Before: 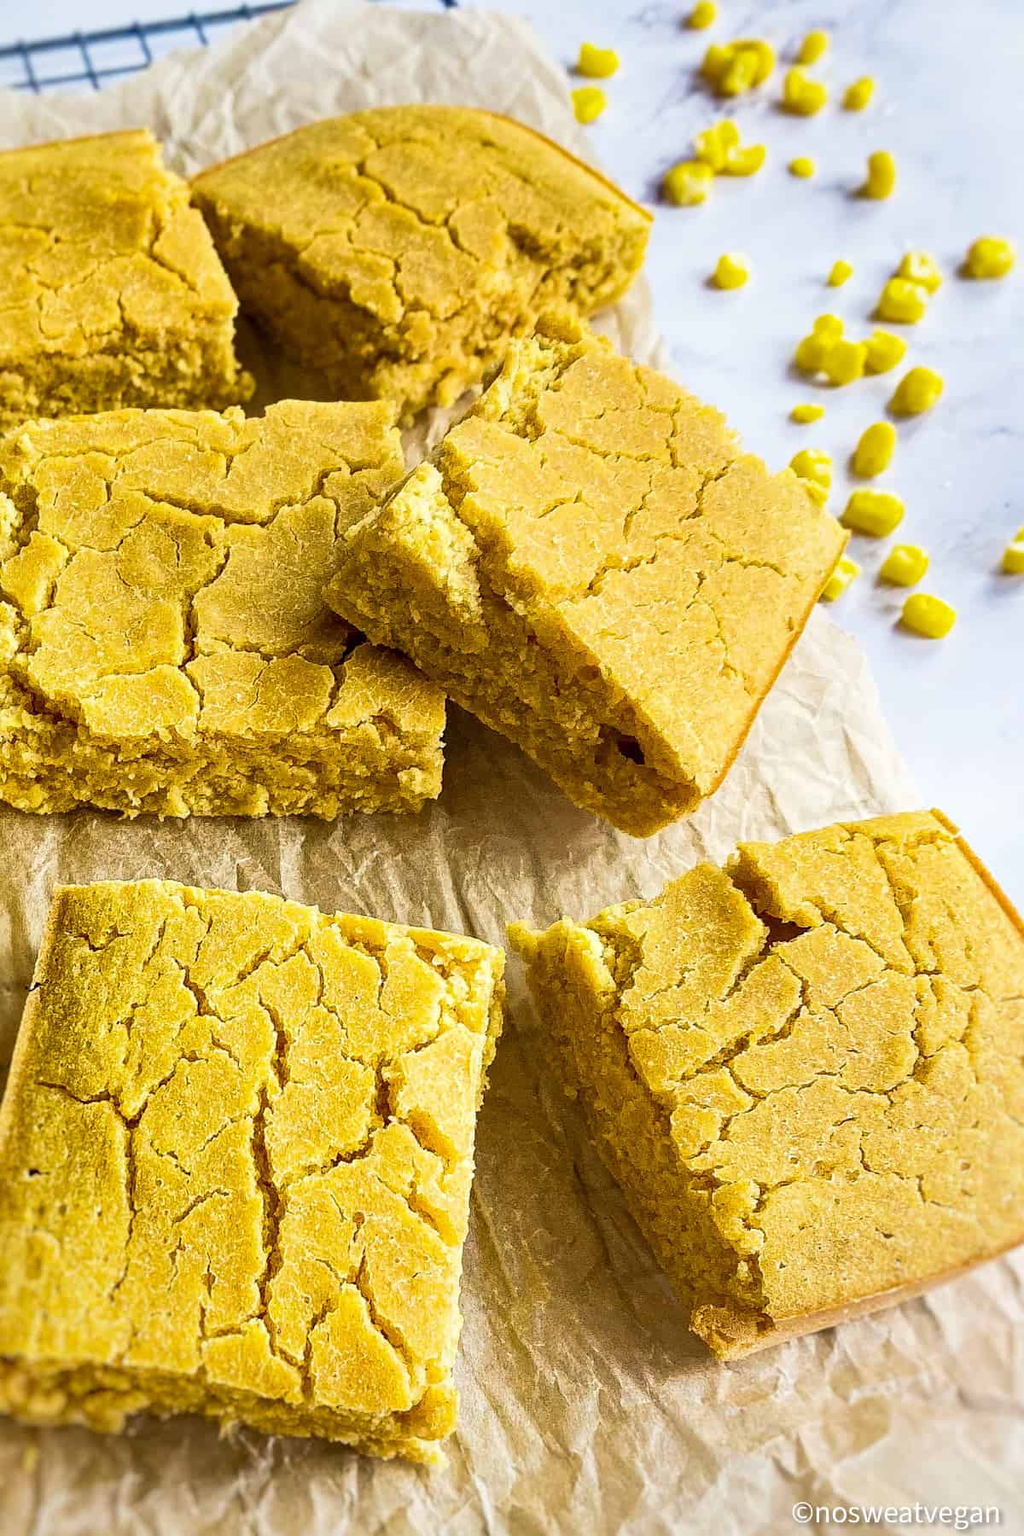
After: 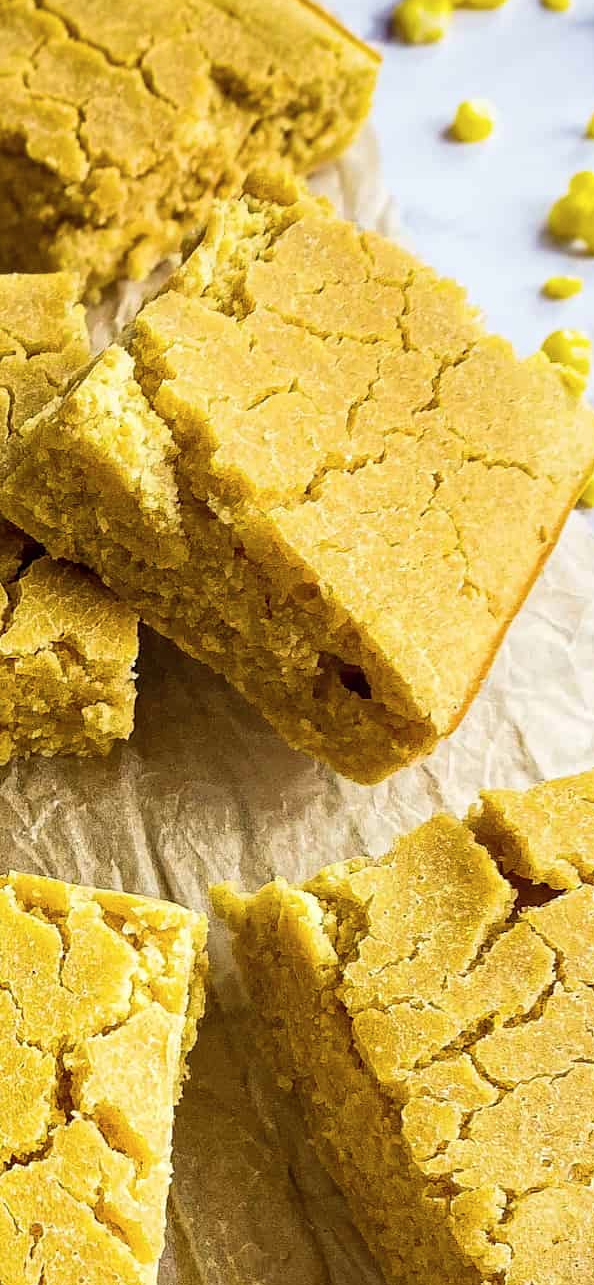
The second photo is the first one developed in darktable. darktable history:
contrast brightness saturation: saturation -0.05
crop: left 32.075%, top 10.976%, right 18.355%, bottom 17.596%
